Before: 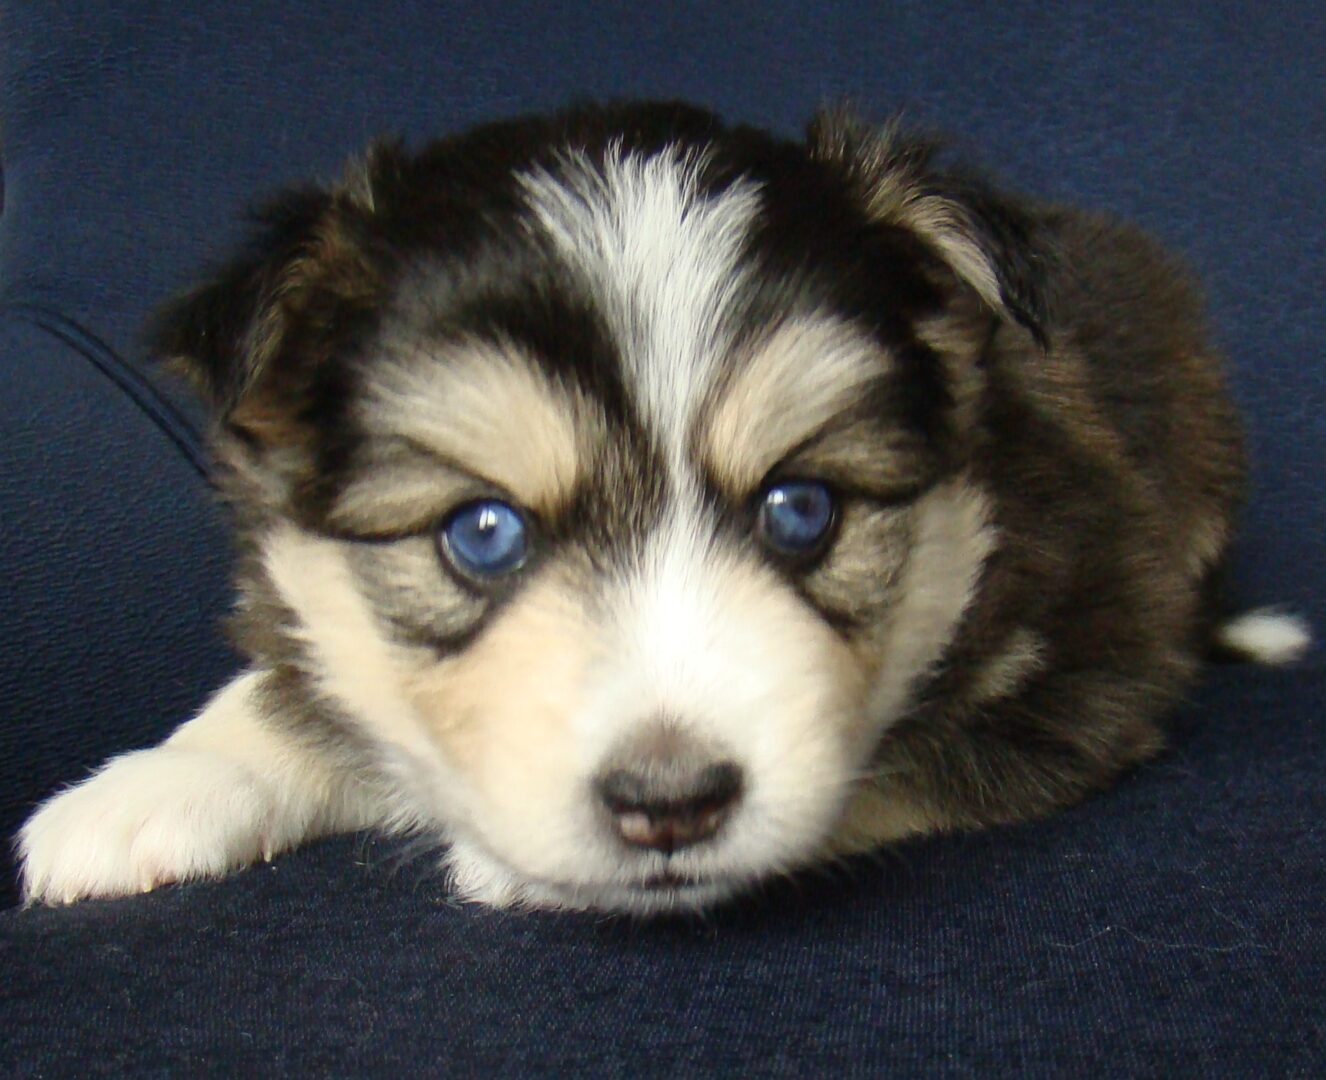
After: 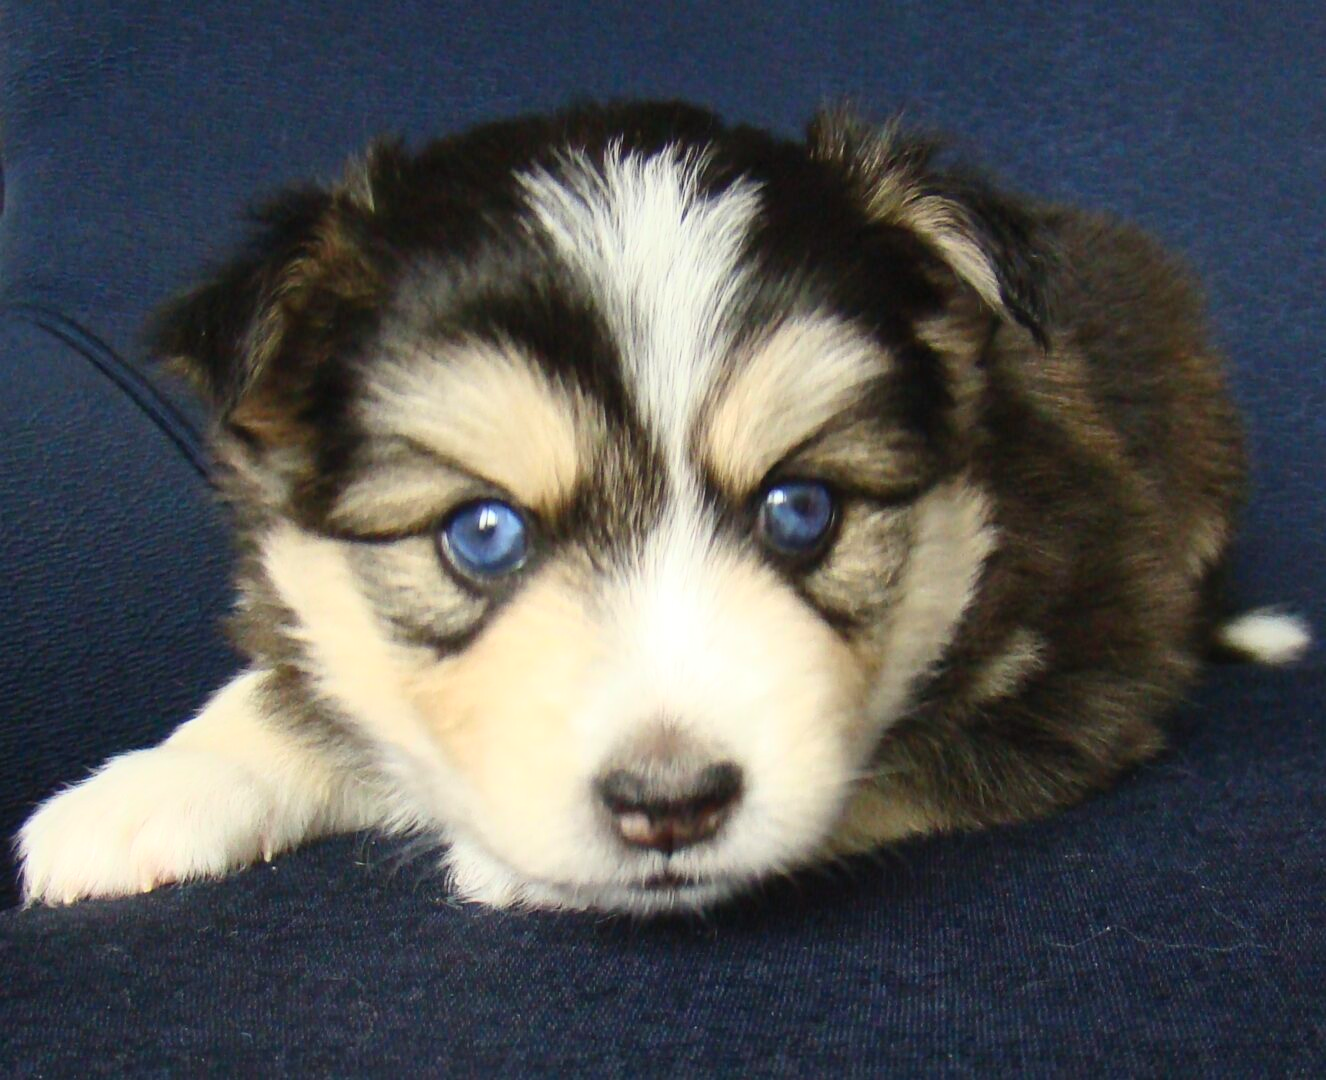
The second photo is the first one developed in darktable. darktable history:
contrast brightness saturation: contrast 0.195, brightness 0.161, saturation 0.224
